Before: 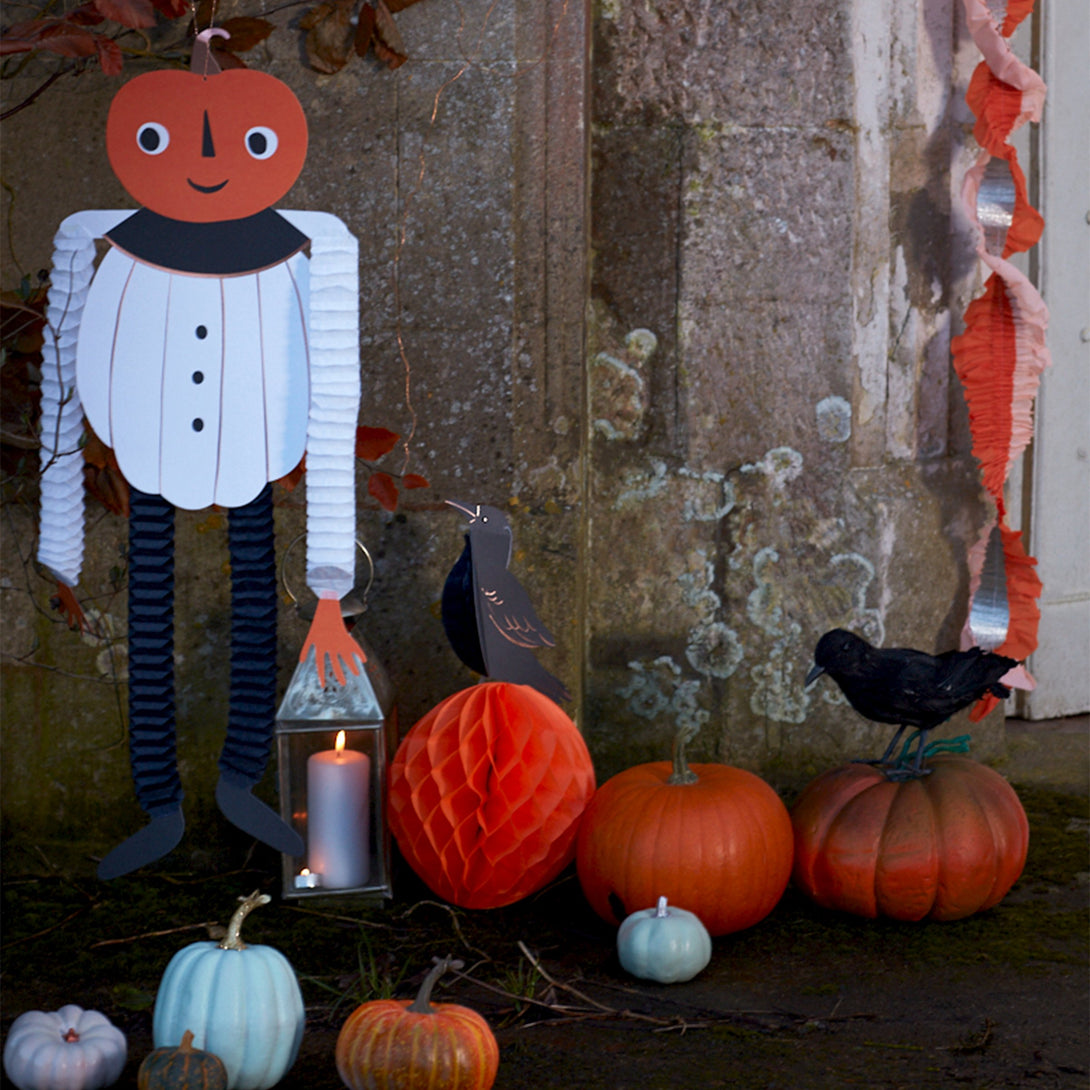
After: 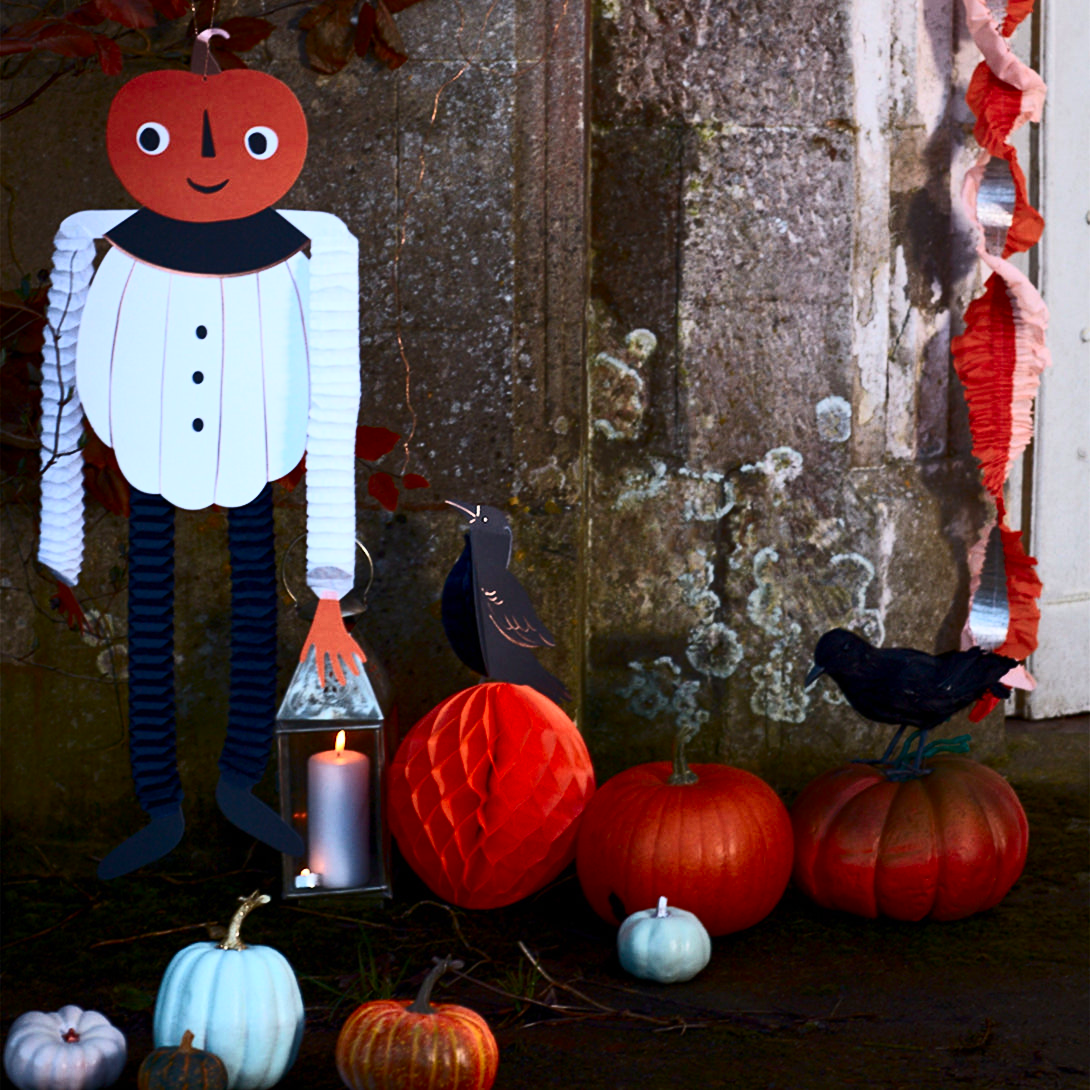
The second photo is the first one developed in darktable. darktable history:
contrast brightness saturation: contrast 0.4, brightness 0.1, saturation 0.21
exposure: compensate exposure bias true, compensate highlight preservation false
